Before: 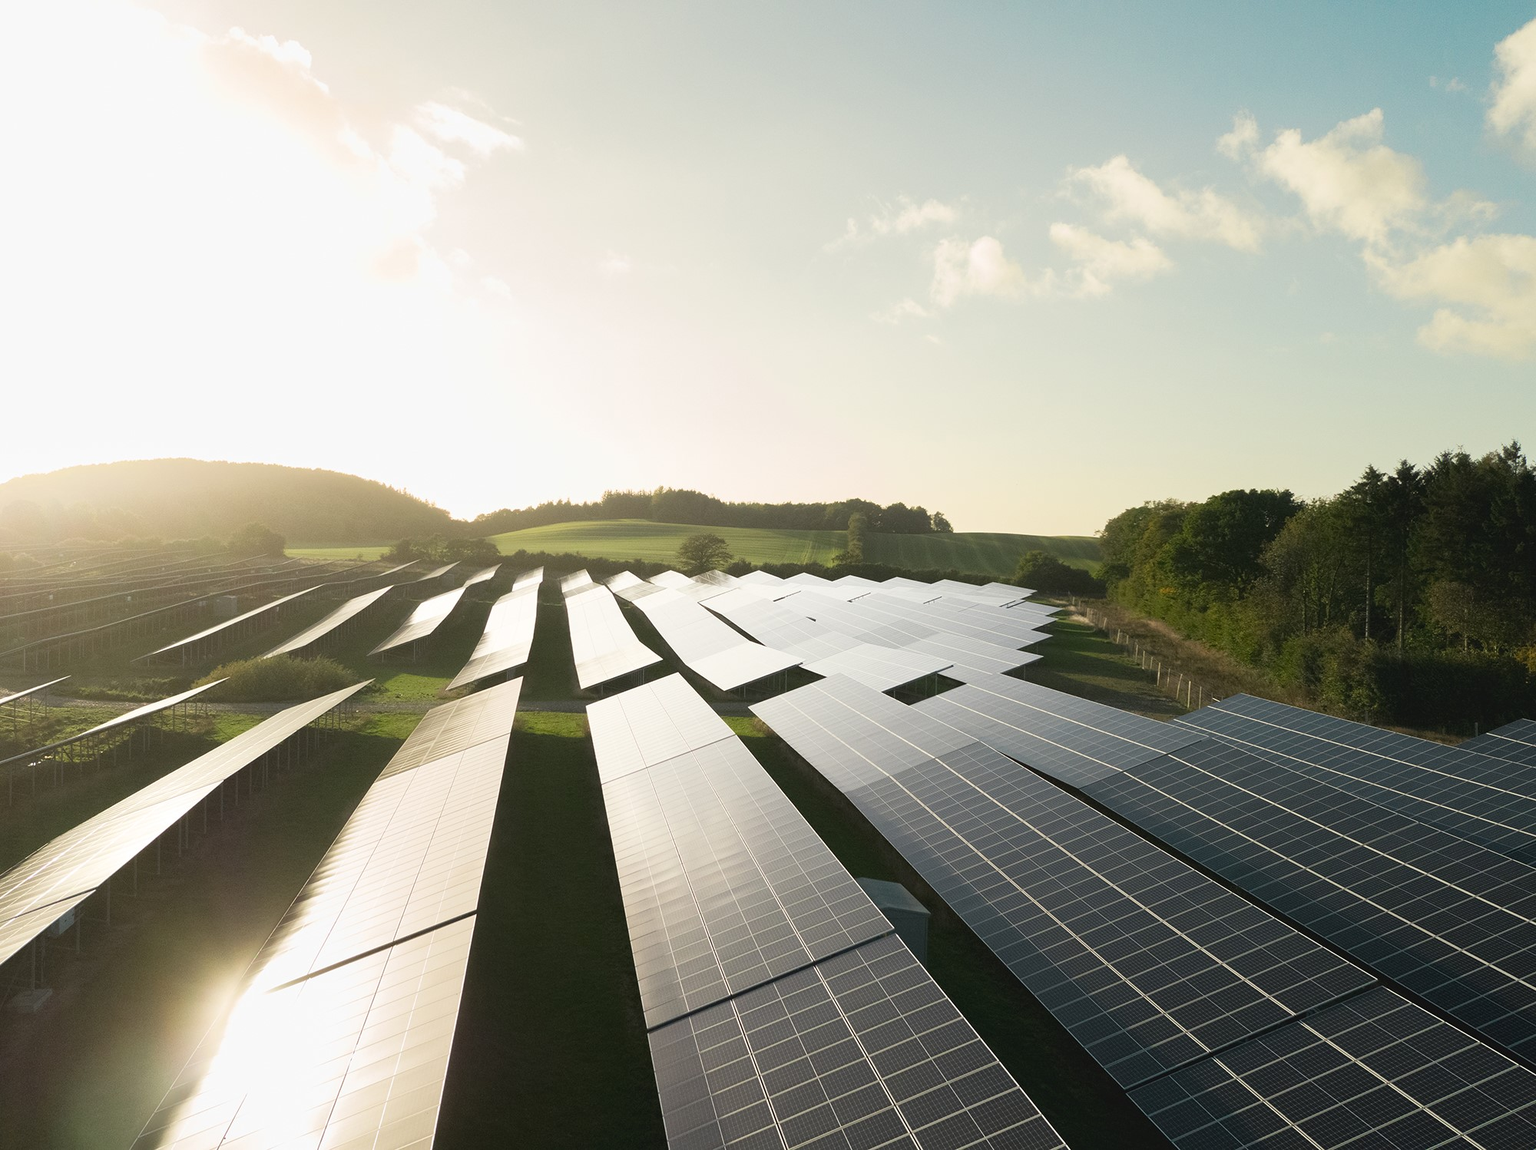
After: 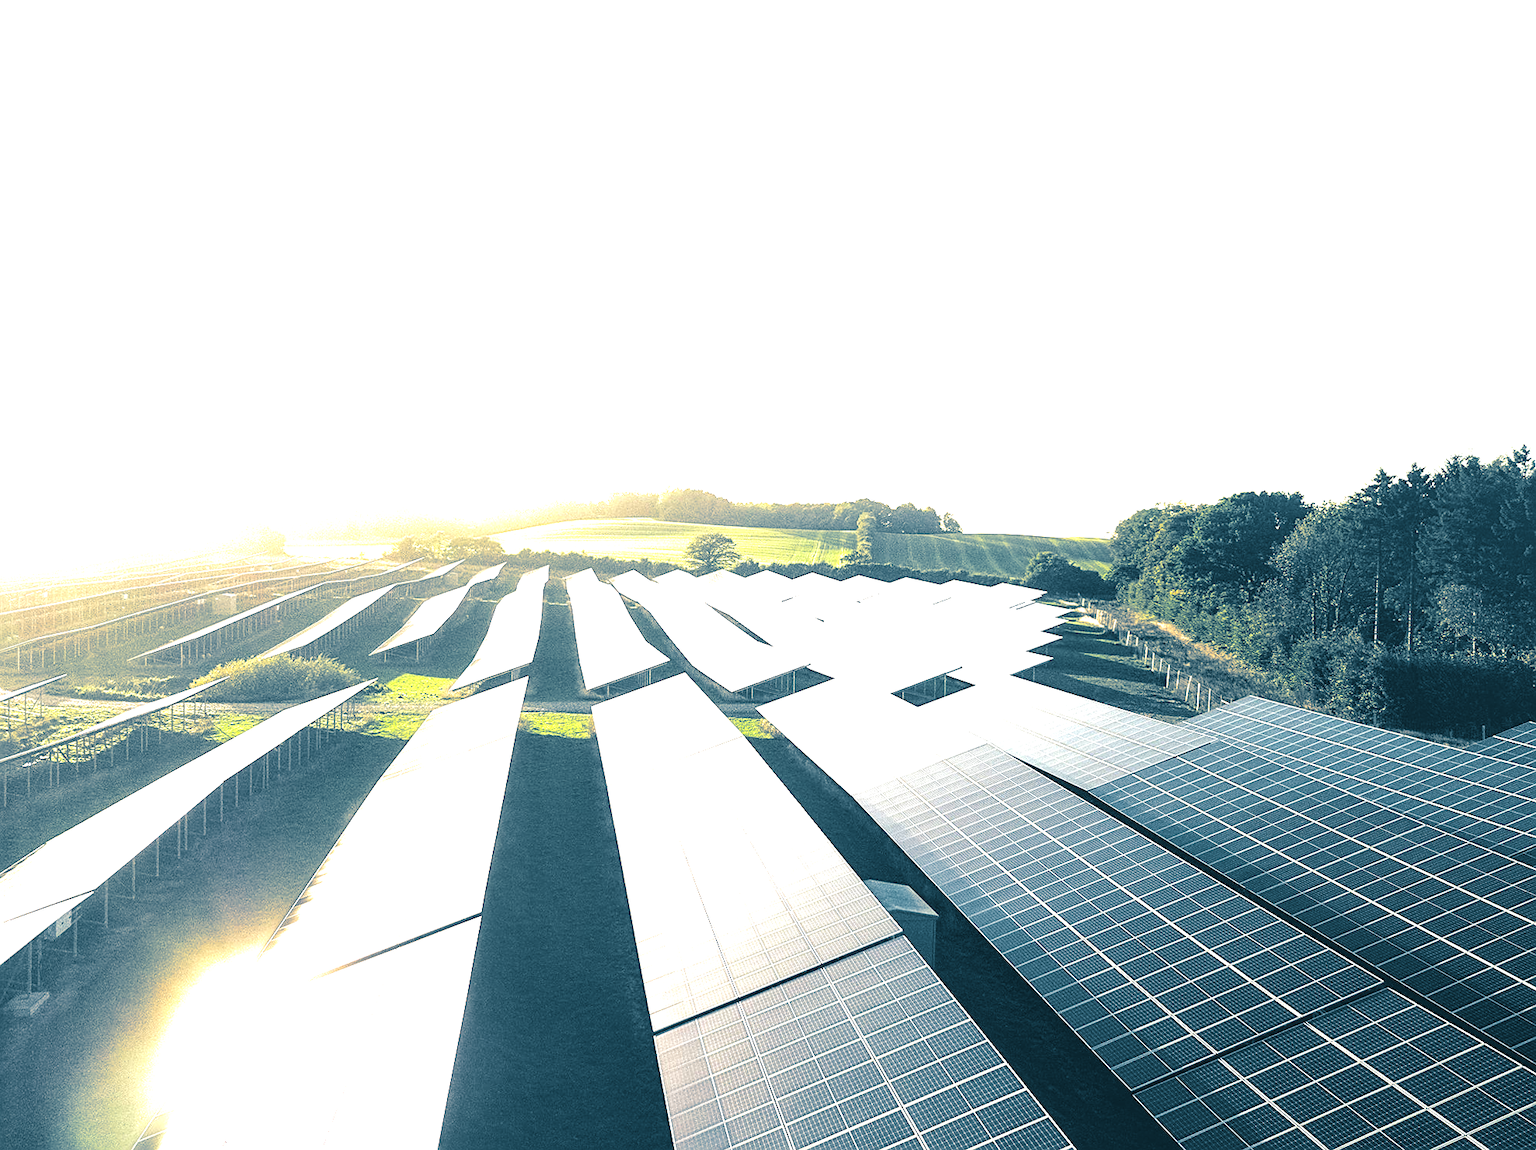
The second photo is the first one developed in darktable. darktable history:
vibrance: vibrance 75%
split-toning: shadows › hue 212.4°, balance -70
rotate and perspective: rotation 0.174°, lens shift (vertical) 0.013, lens shift (horizontal) 0.019, shear 0.001, automatic cropping original format, crop left 0.007, crop right 0.991, crop top 0.016, crop bottom 0.997
sharpen: on, module defaults
local contrast: on, module defaults
tone equalizer: -8 EV -0.75 EV, -7 EV -0.7 EV, -6 EV -0.6 EV, -5 EV -0.4 EV, -3 EV 0.4 EV, -2 EV 0.6 EV, -1 EV 0.7 EV, +0 EV 0.75 EV, edges refinement/feathering 500, mask exposure compensation -1.57 EV, preserve details no
exposure: black level correction 0, exposure 1.4 EV, compensate highlight preservation false
color balance: mode lift, gamma, gain (sRGB), lift [0.97, 1, 1, 1], gamma [1.03, 1, 1, 1]
